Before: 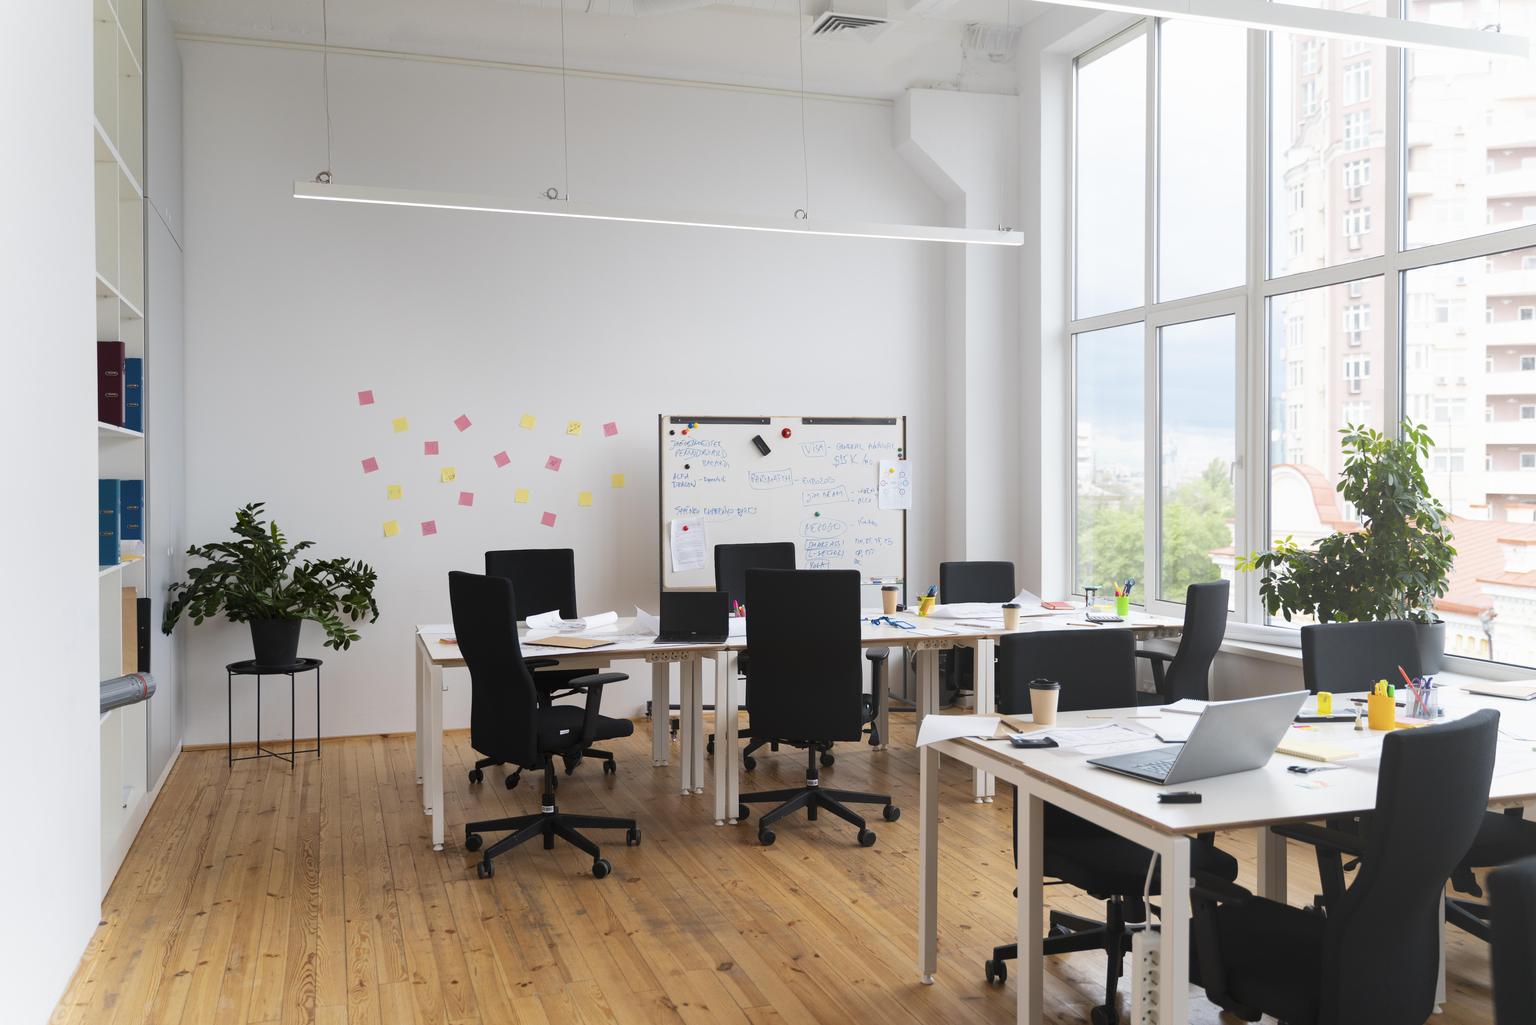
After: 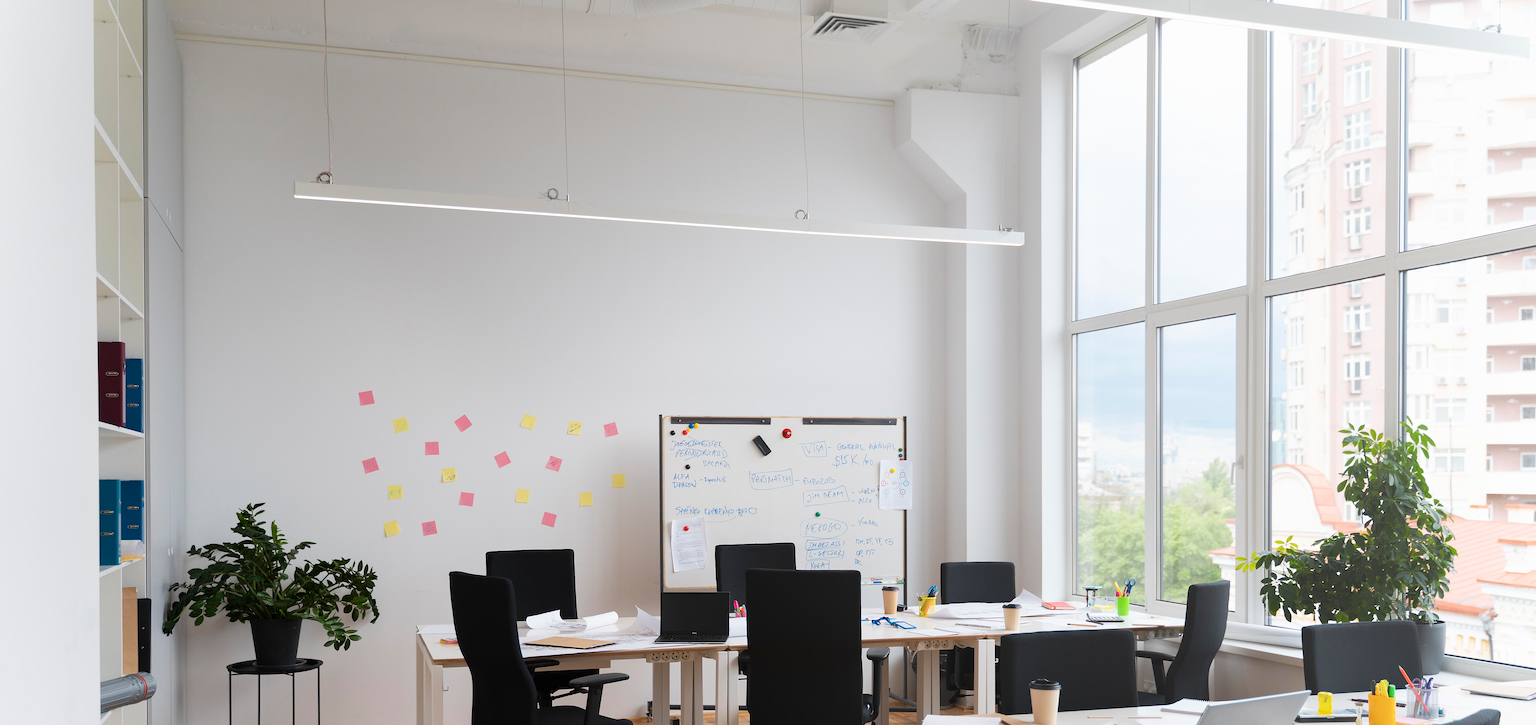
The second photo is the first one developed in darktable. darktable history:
crop: right 0%, bottom 29.131%
sharpen: on, module defaults
